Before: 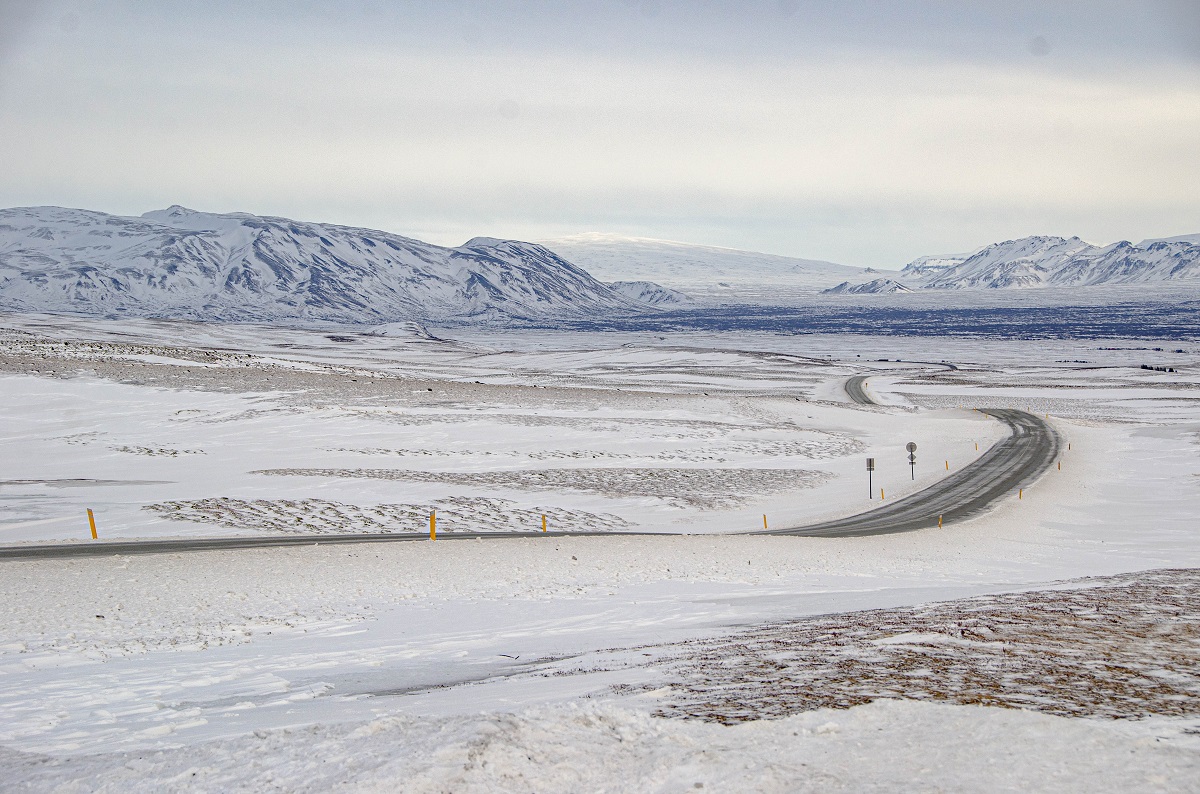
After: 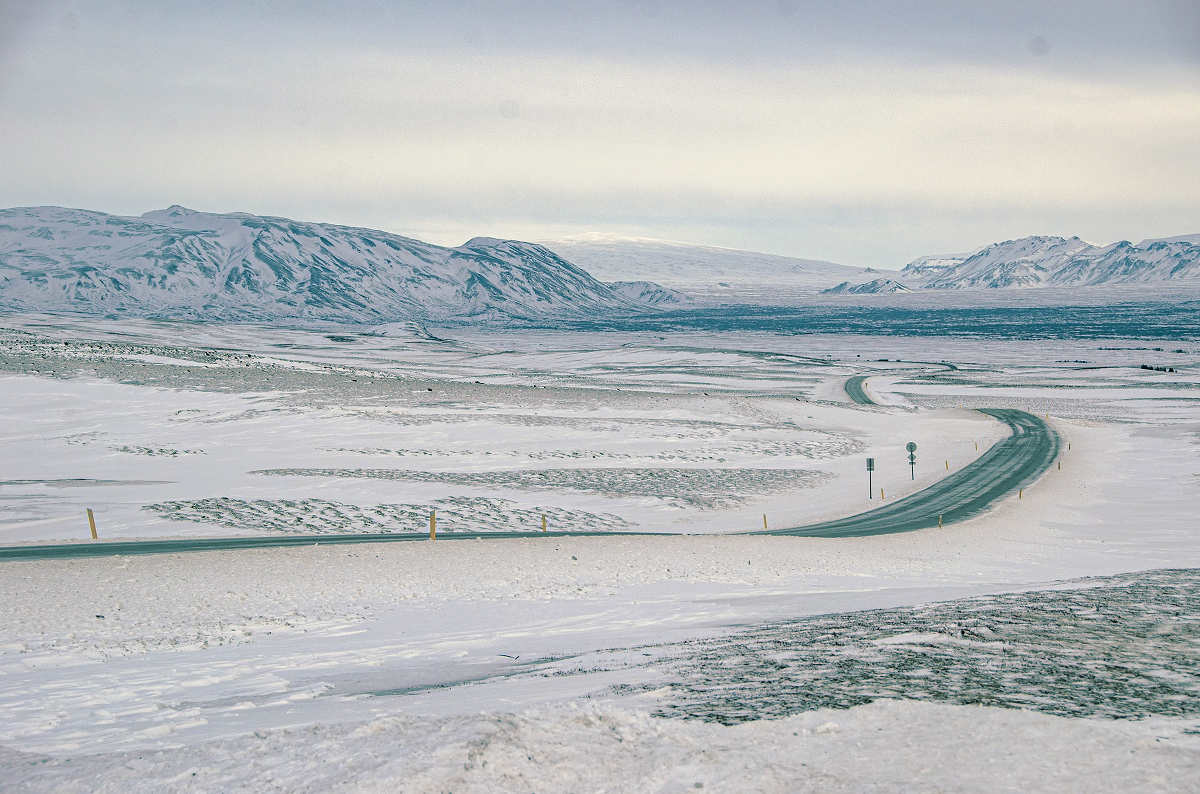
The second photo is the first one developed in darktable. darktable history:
split-toning: shadows › hue 186.43°, highlights › hue 49.29°, compress 30.29%
shadows and highlights: shadows 25, highlights -25
